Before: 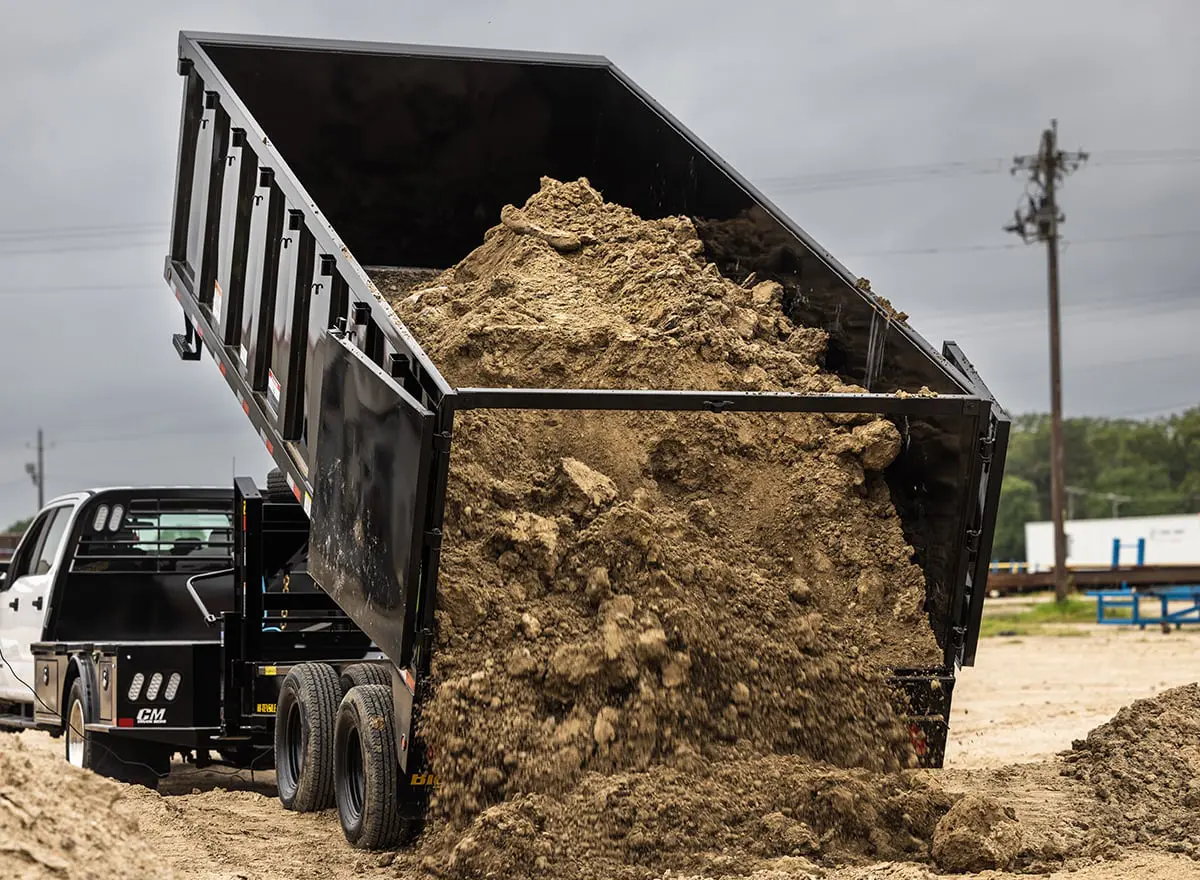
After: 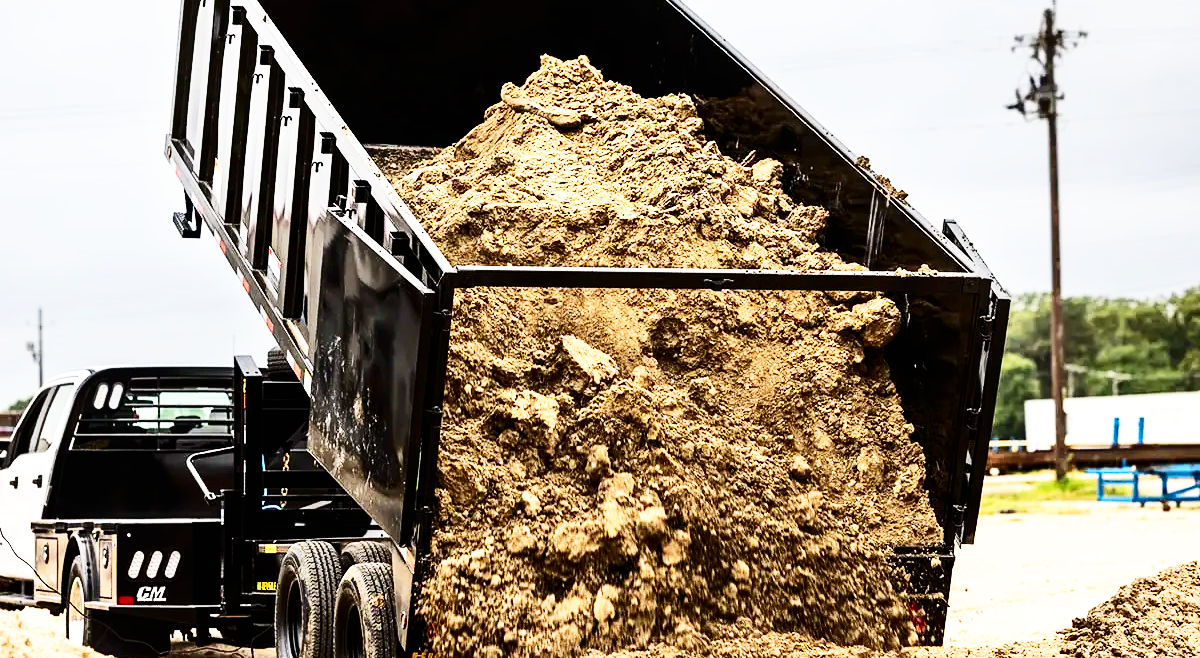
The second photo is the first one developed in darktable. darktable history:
crop: top 13.899%, bottom 11.225%
contrast brightness saturation: contrast 0.29
base curve: curves: ch0 [(0, 0) (0.007, 0.004) (0.027, 0.03) (0.046, 0.07) (0.207, 0.54) (0.442, 0.872) (0.673, 0.972) (1, 1)], preserve colors none
